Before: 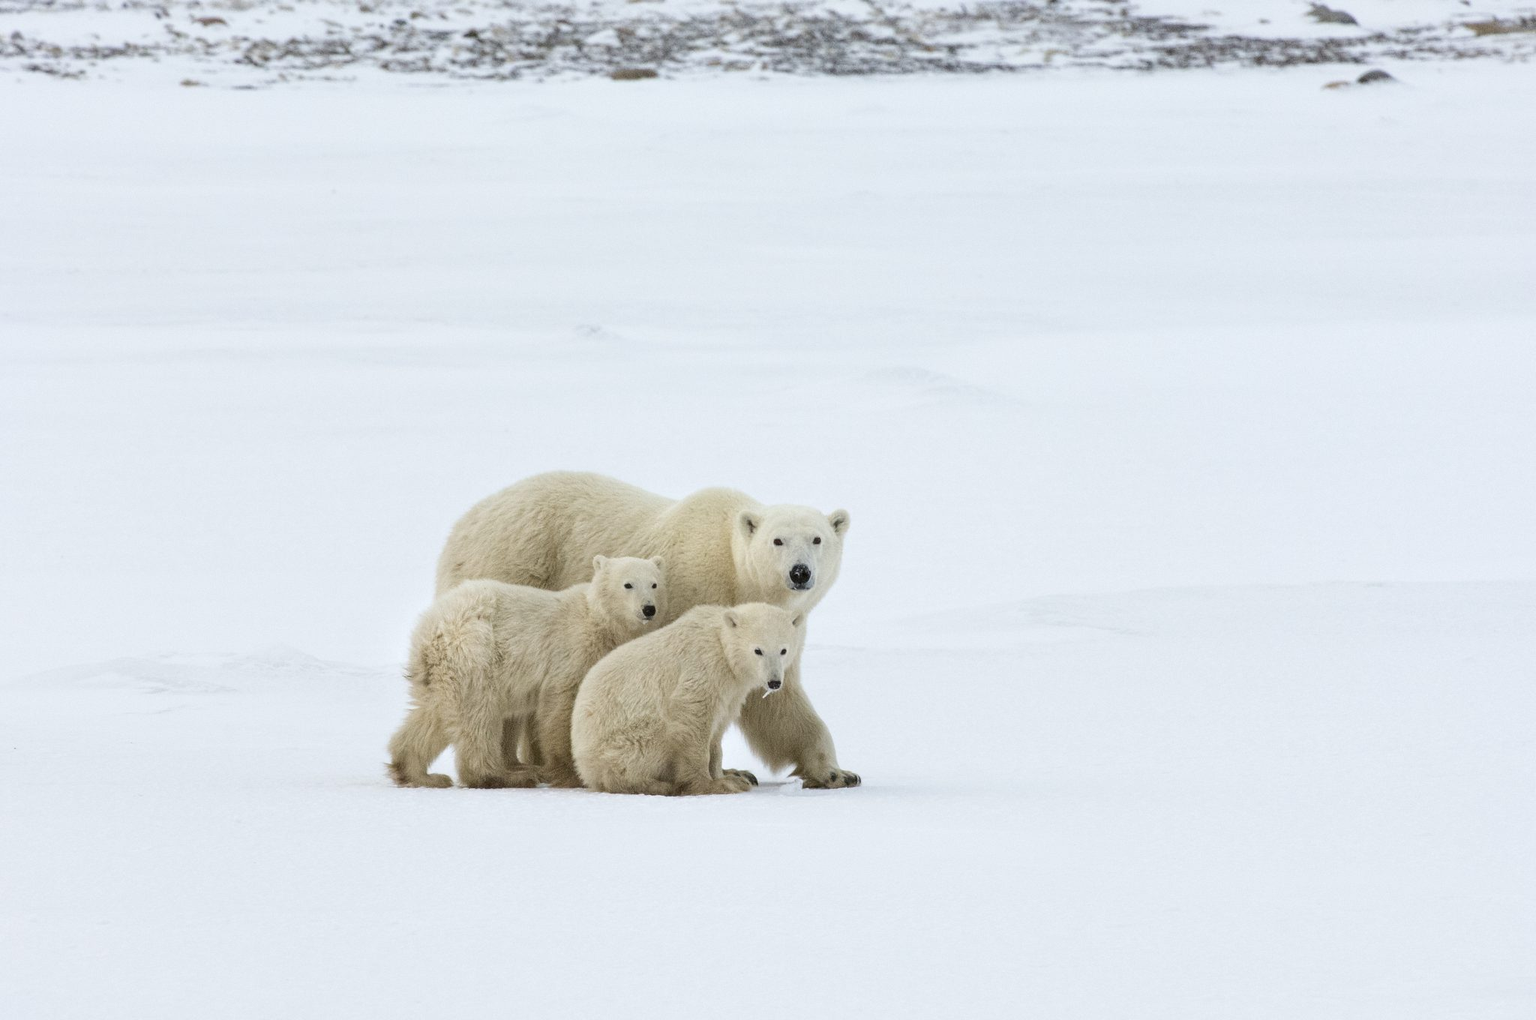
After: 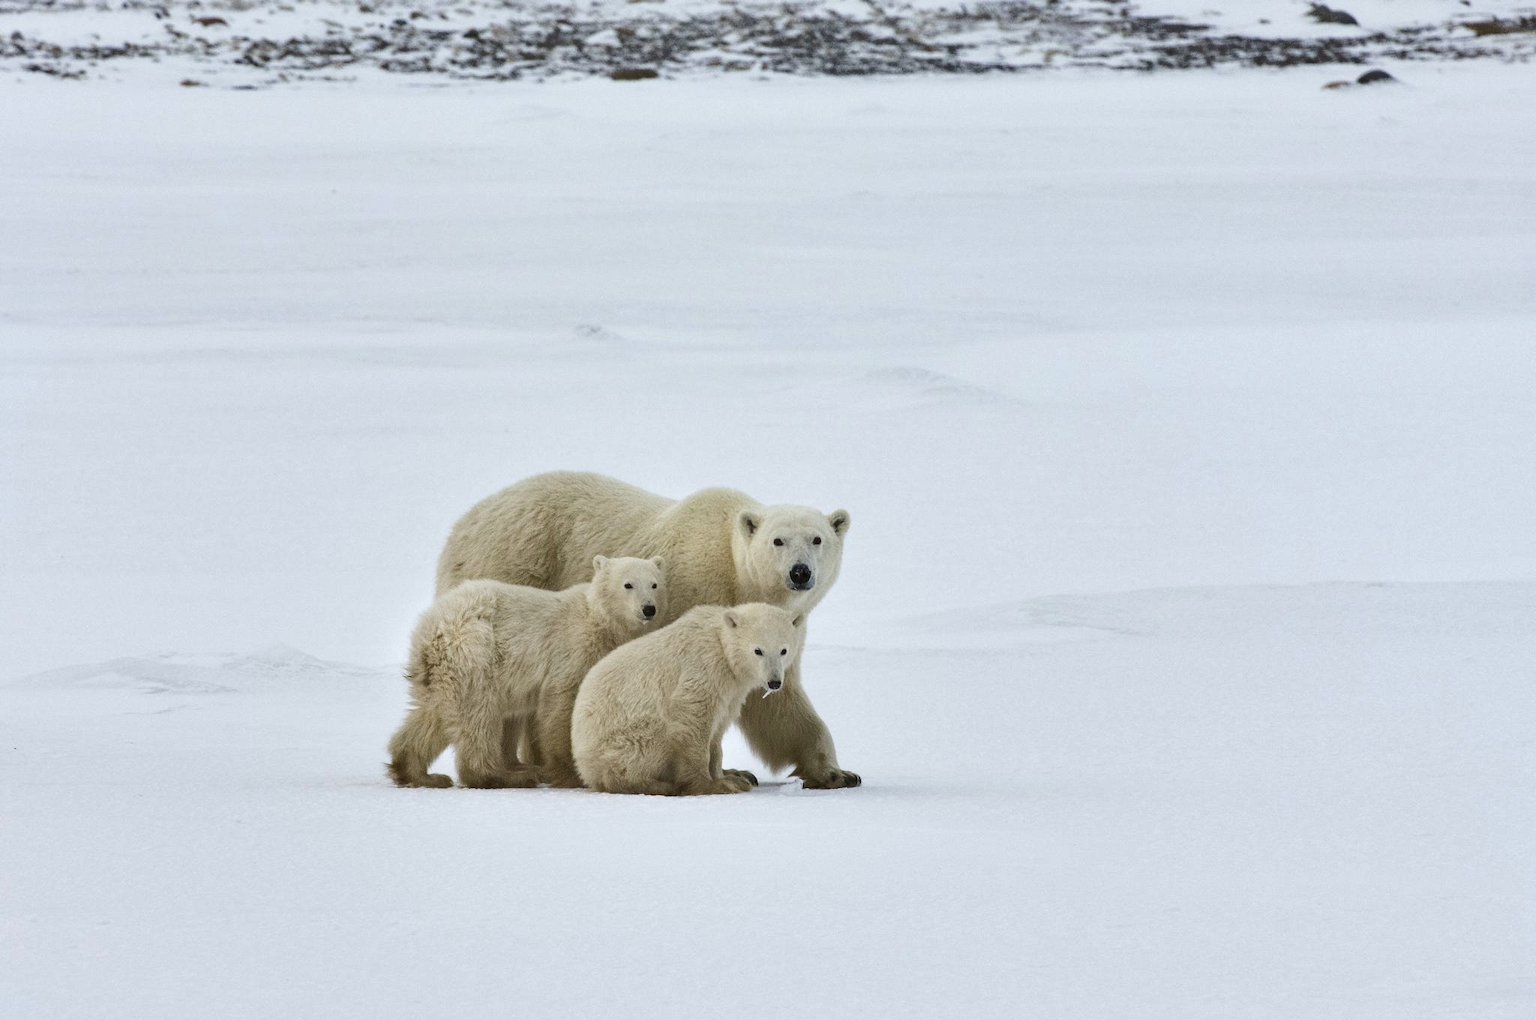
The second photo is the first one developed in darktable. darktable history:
shadows and highlights: shadows 60, soften with gaussian
